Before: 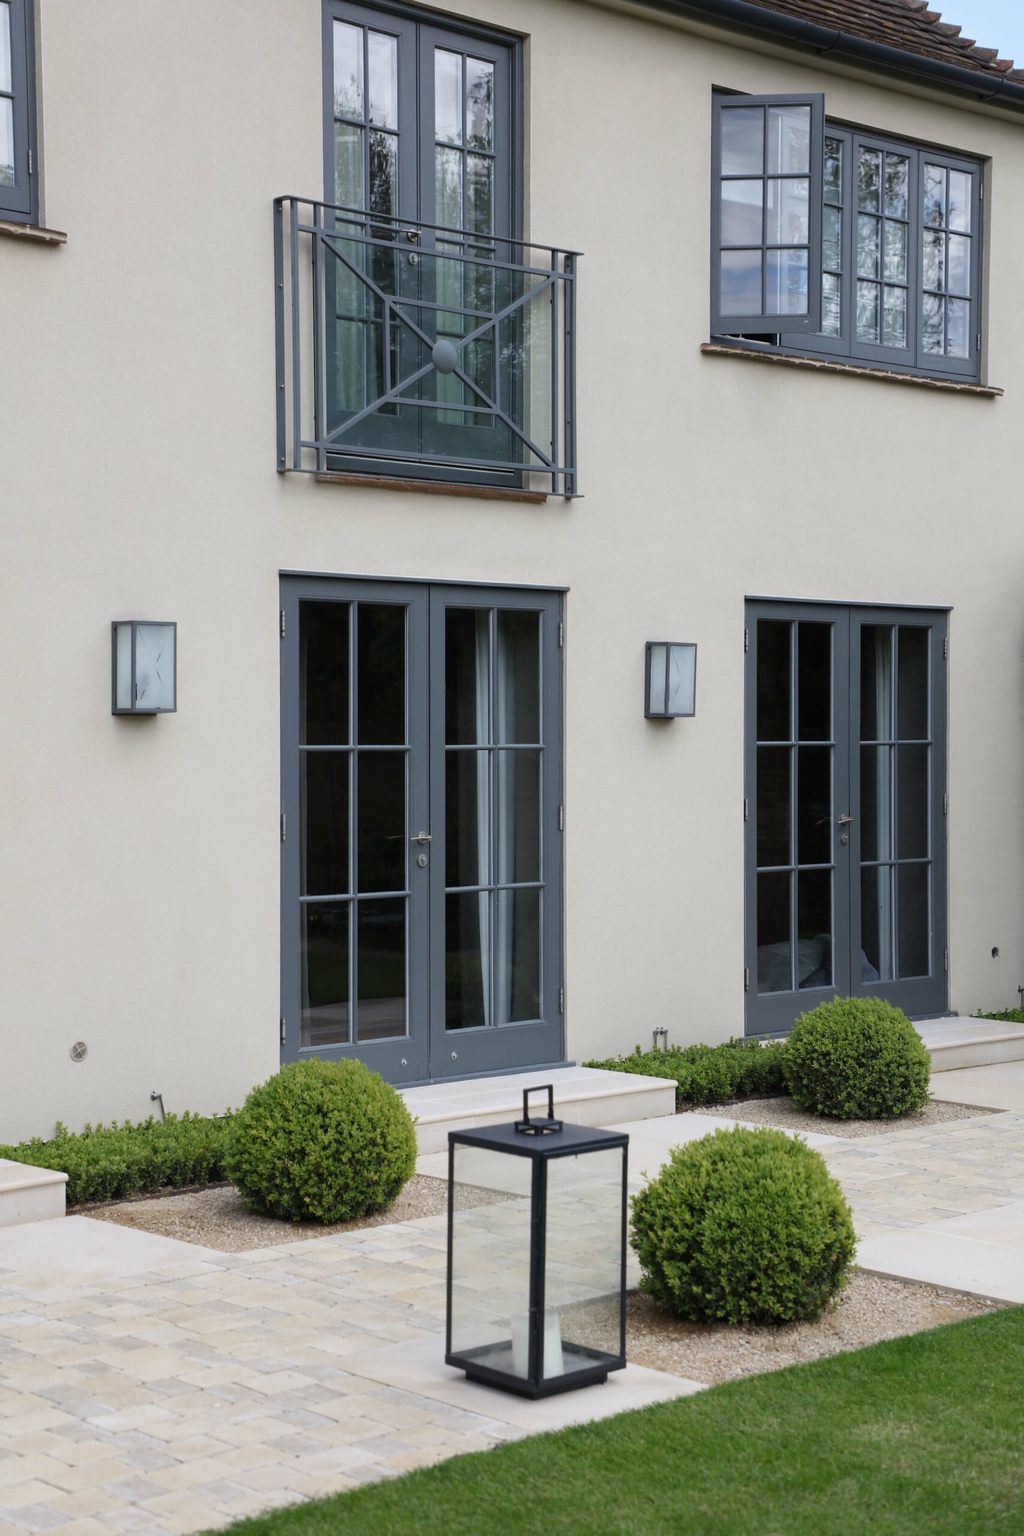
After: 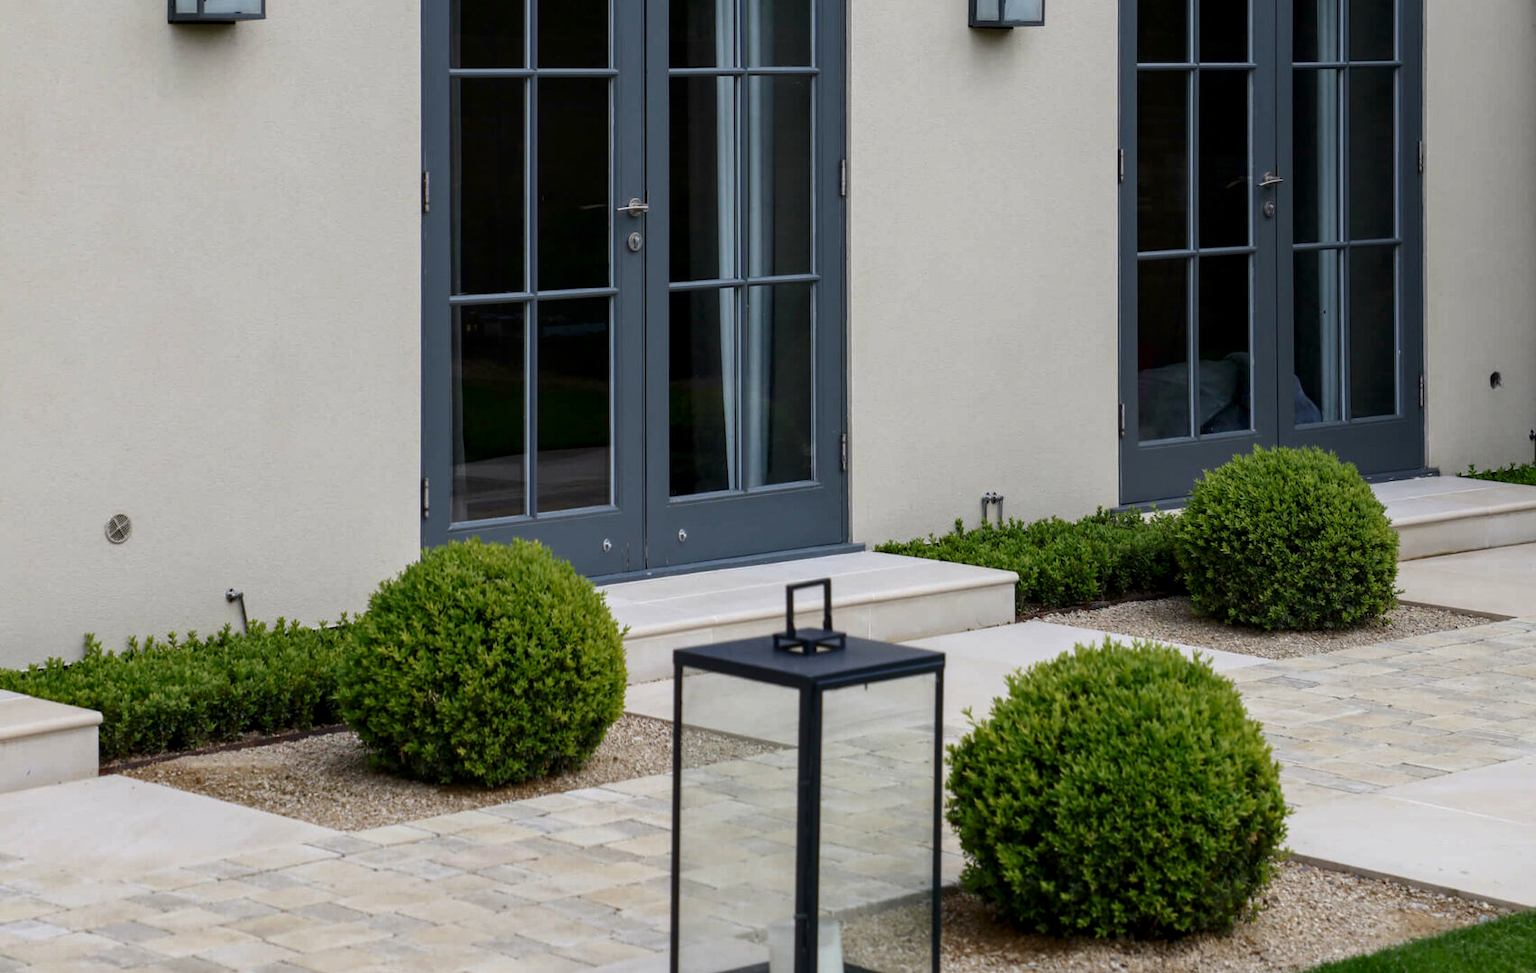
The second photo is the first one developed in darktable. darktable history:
local contrast: on, module defaults
crop: top 45.551%, bottom 12.262%
contrast brightness saturation: contrast 0.07, brightness -0.14, saturation 0.11
